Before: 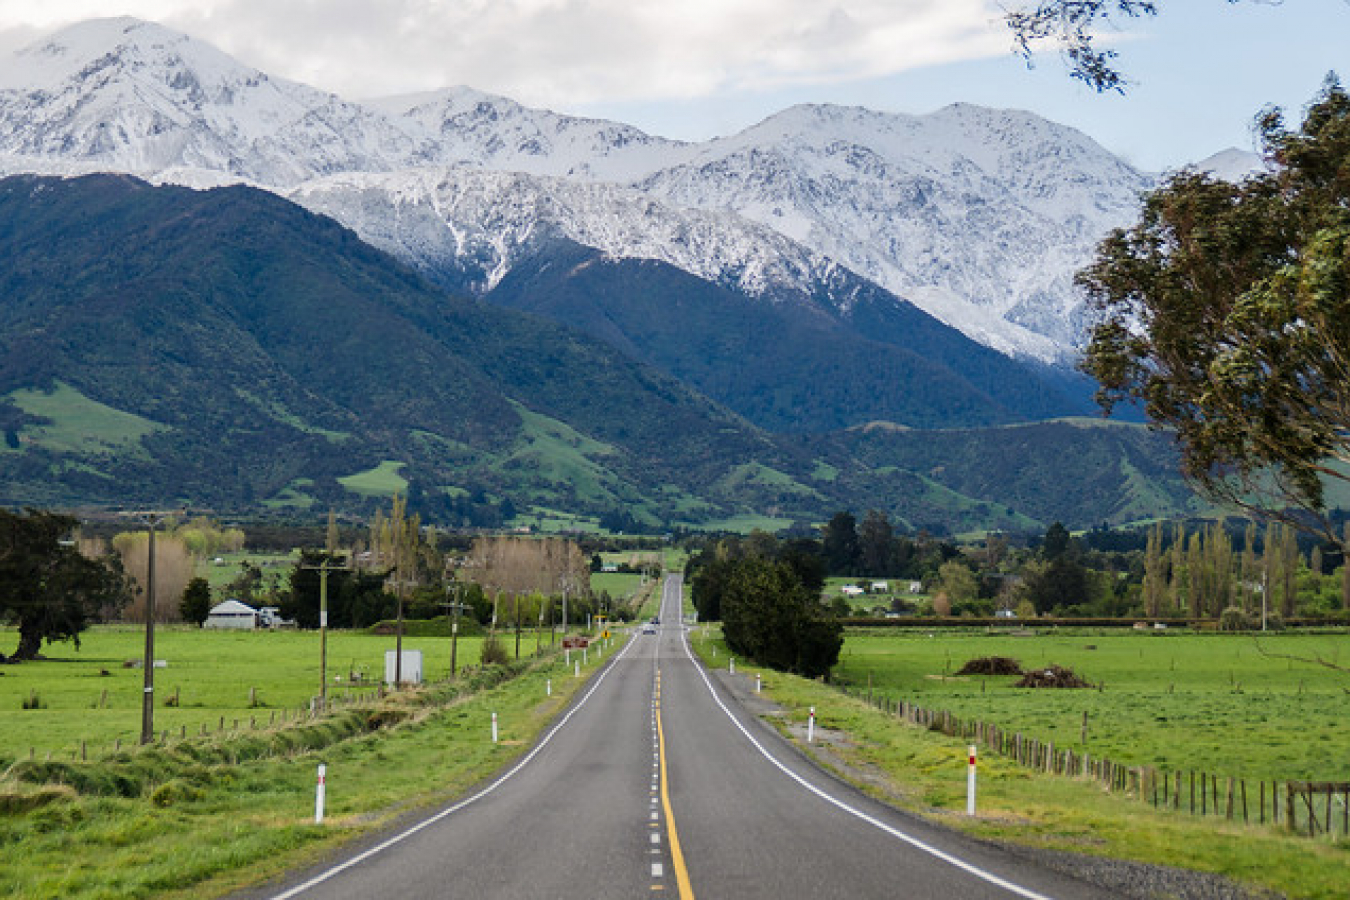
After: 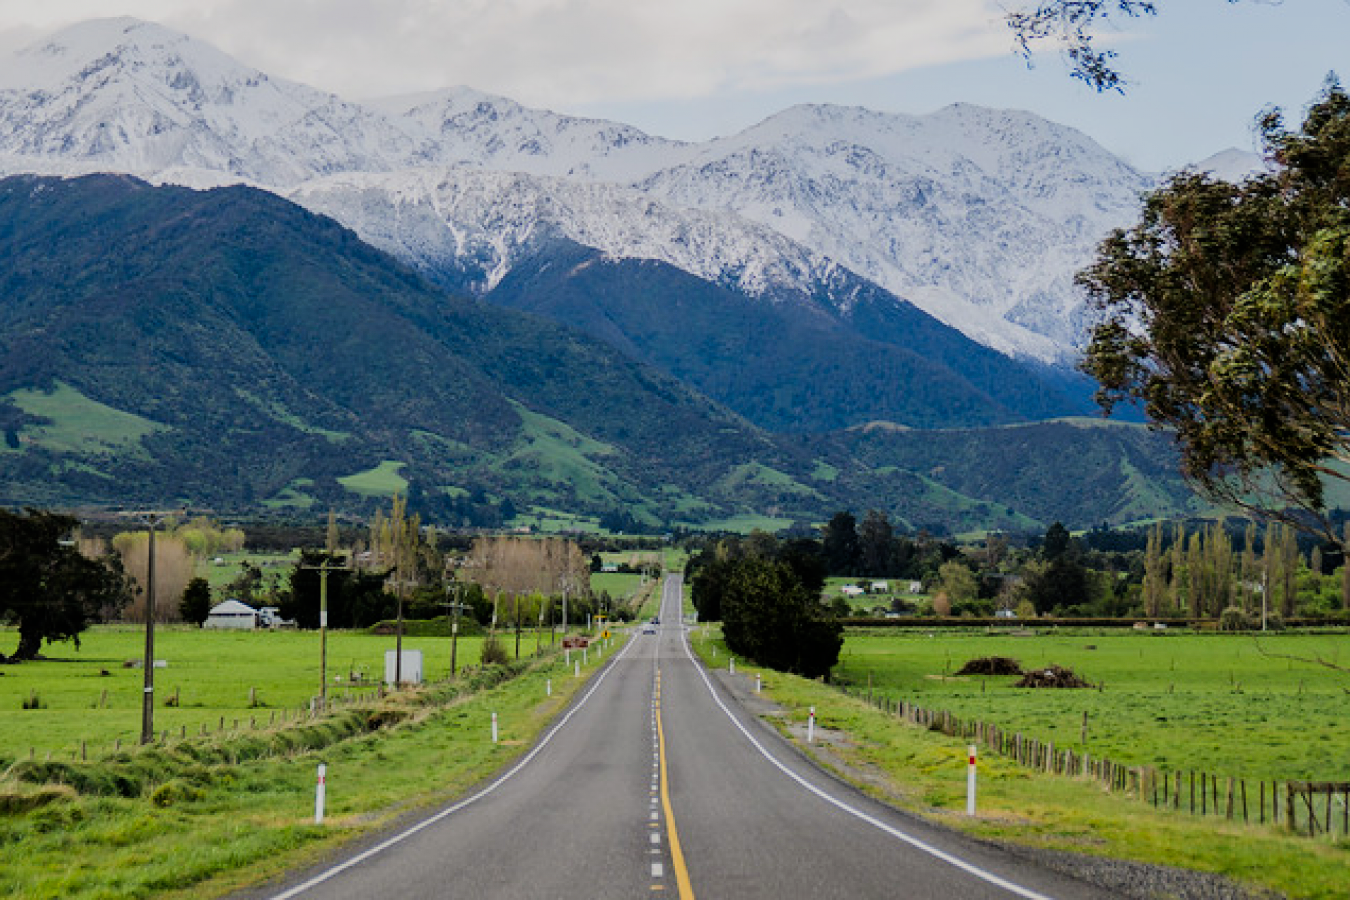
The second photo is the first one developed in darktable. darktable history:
exposure: compensate highlight preservation false
filmic rgb: black relative exposure -7.65 EV, white relative exposure 4.56 EV, hardness 3.61, contrast 1.053
contrast brightness saturation: saturation 0.126
